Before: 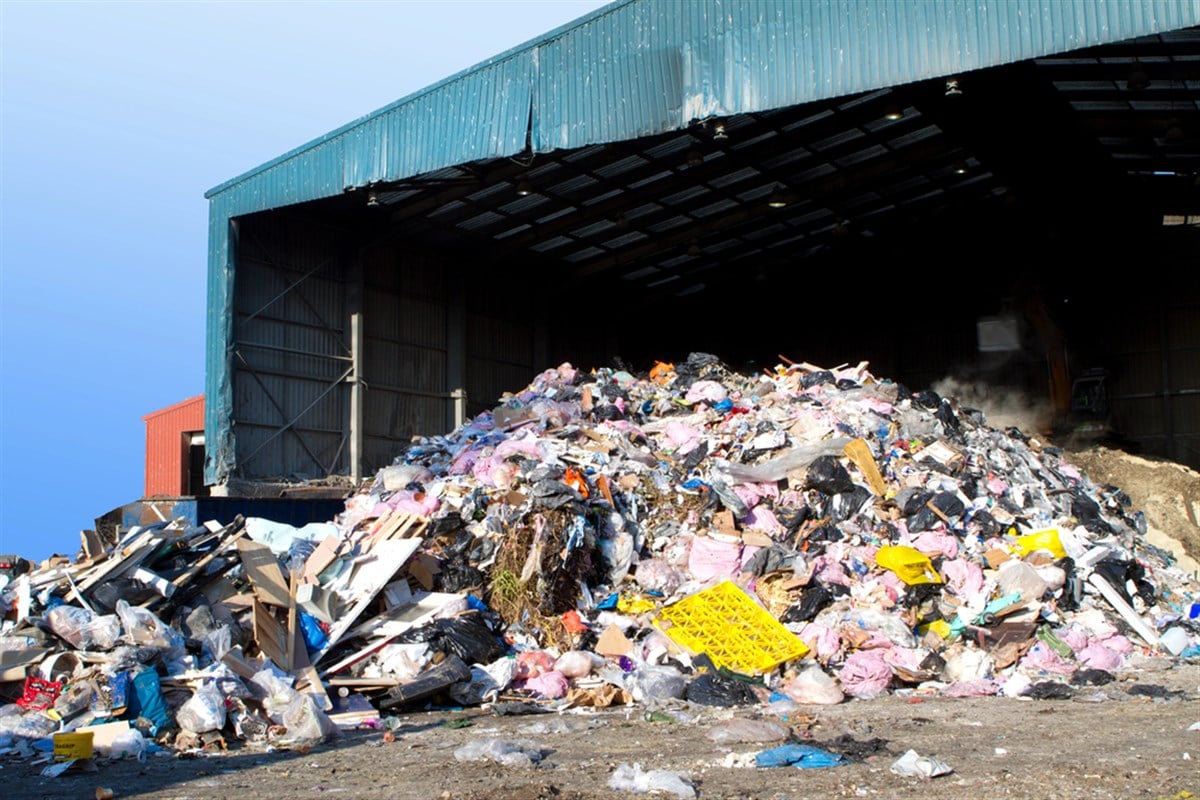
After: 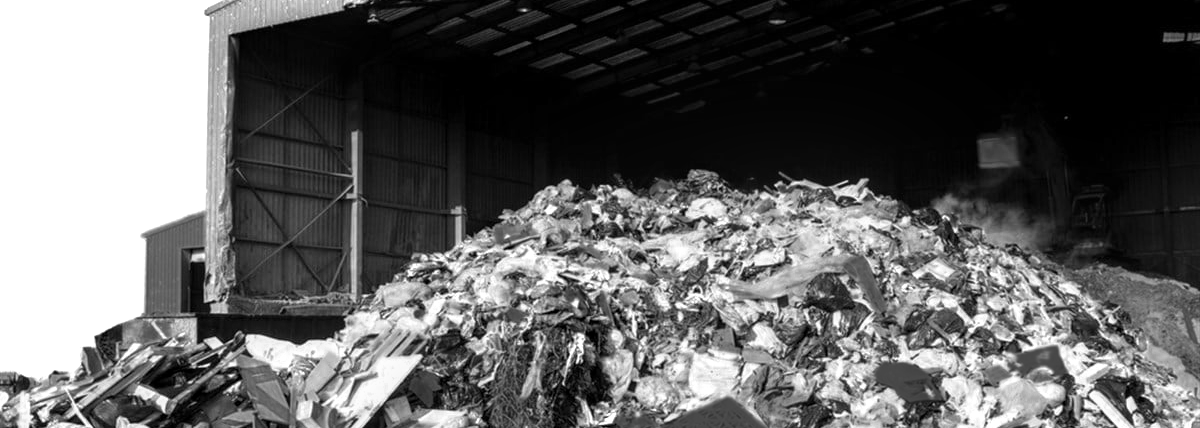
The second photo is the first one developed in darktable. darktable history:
crop and rotate: top 23.043%, bottom 23.437%
local contrast: on, module defaults
color zones: curves: ch0 [(0.287, 0.048) (0.493, 0.484) (0.737, 0.816)]; ch1 [(0, 0) (0.143, 0) (0.286, 0) (0.429, 0) (0.571, 0) (0.714, 0) (0.857, 0)]
